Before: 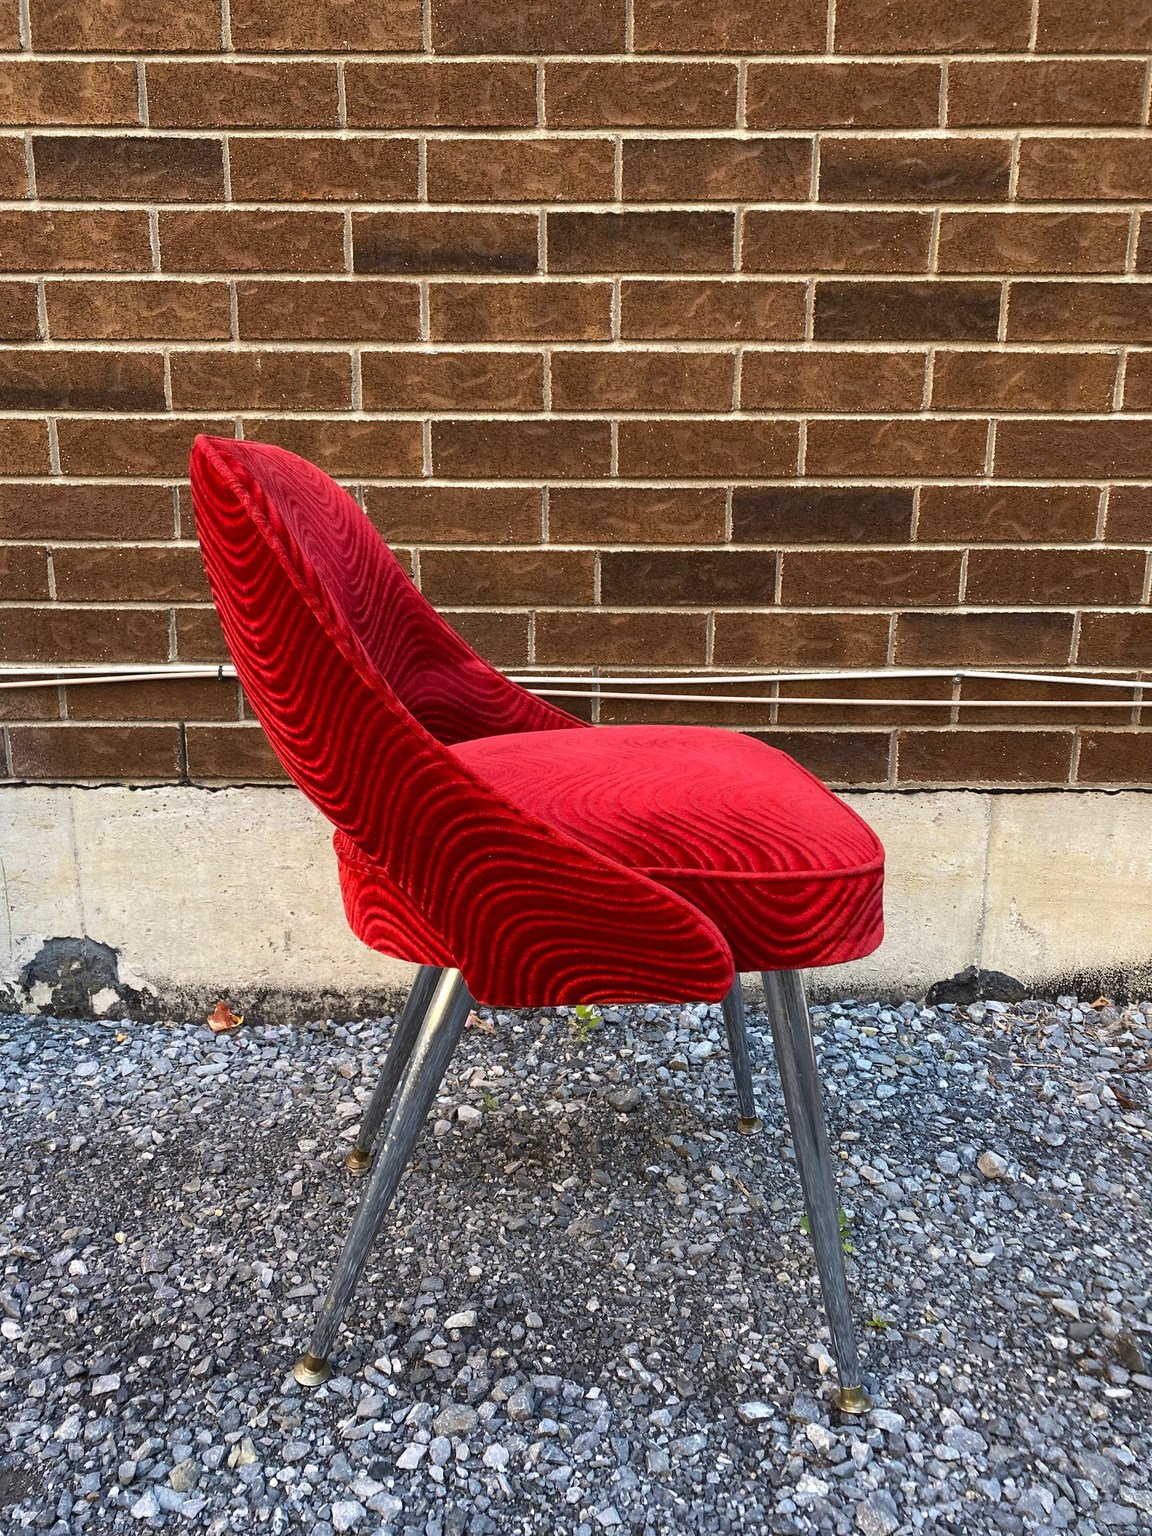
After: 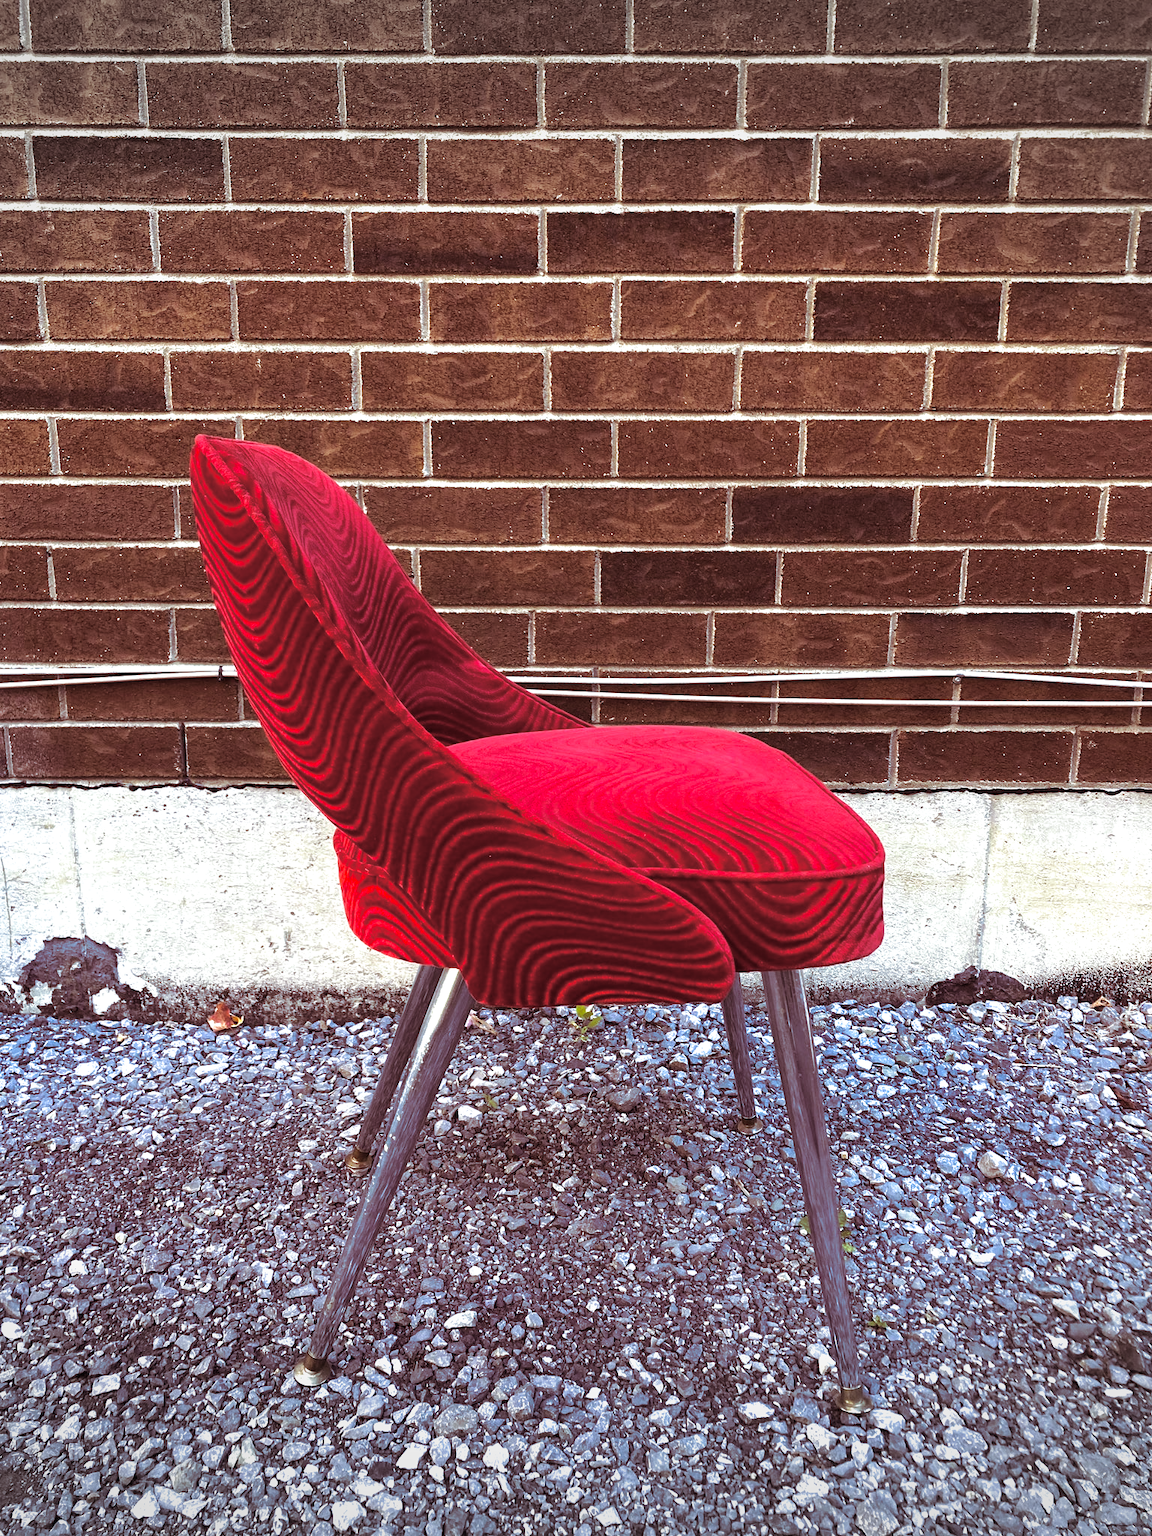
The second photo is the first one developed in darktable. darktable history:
white balance: red 0.931, blue 1.11
split-toning: on, module defaults
rgb curve: curves: ch0 [(0, 0) (0.175, 0.154) (0.785, 0.663) (1, 1)]
vignetting: fall-off start 100%, brightness -0.282, width/height ratio 1.31
color balance: lift [1, 1, 0.999, 1.001], gamma [1, 1.003, 1.005, 0.995], gain [1, 0.992, 0.988, 1.012], contrast 5%, output saturation 110%
exposure: exposure 0.485 EV, compensate highlight preservation false
